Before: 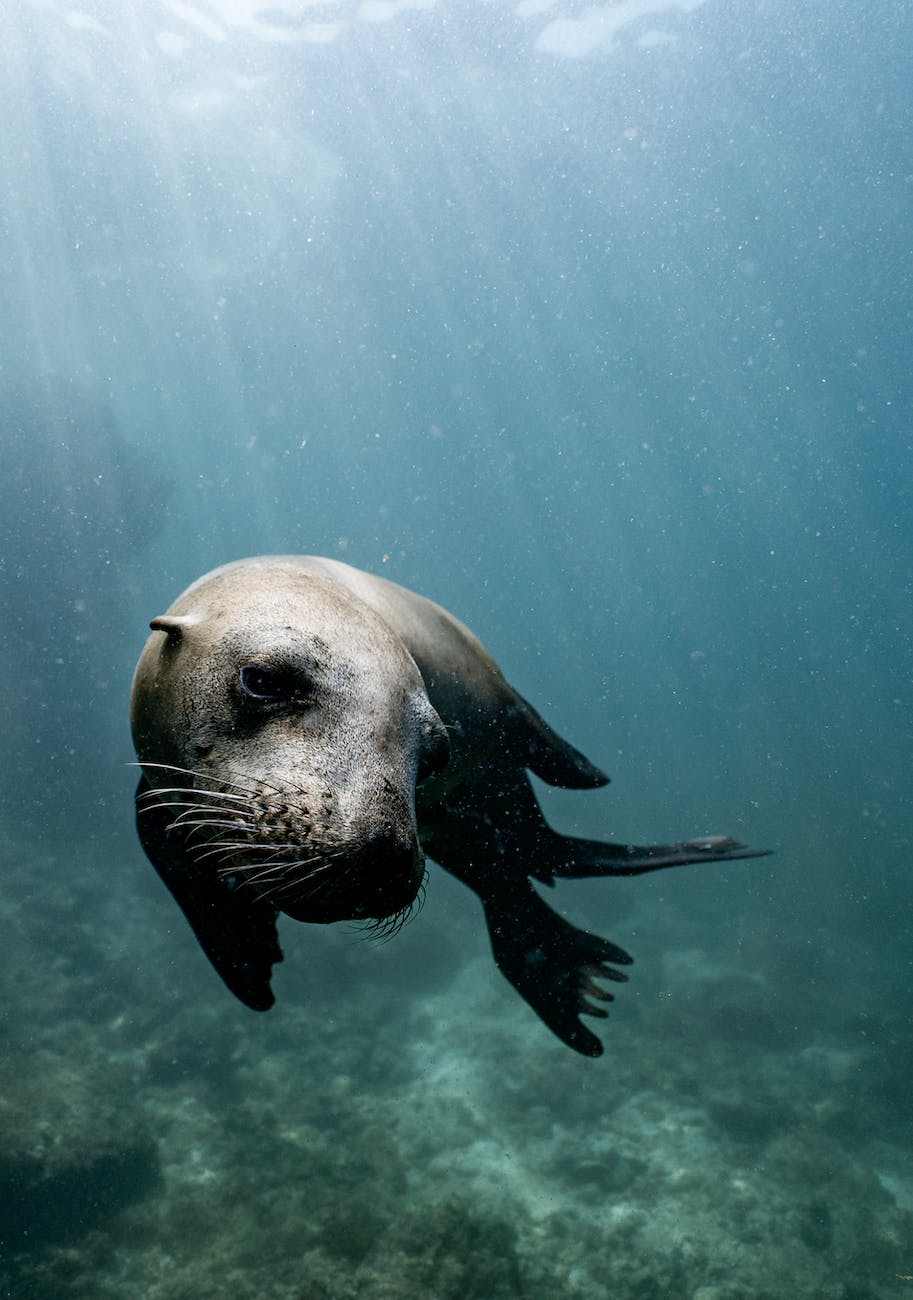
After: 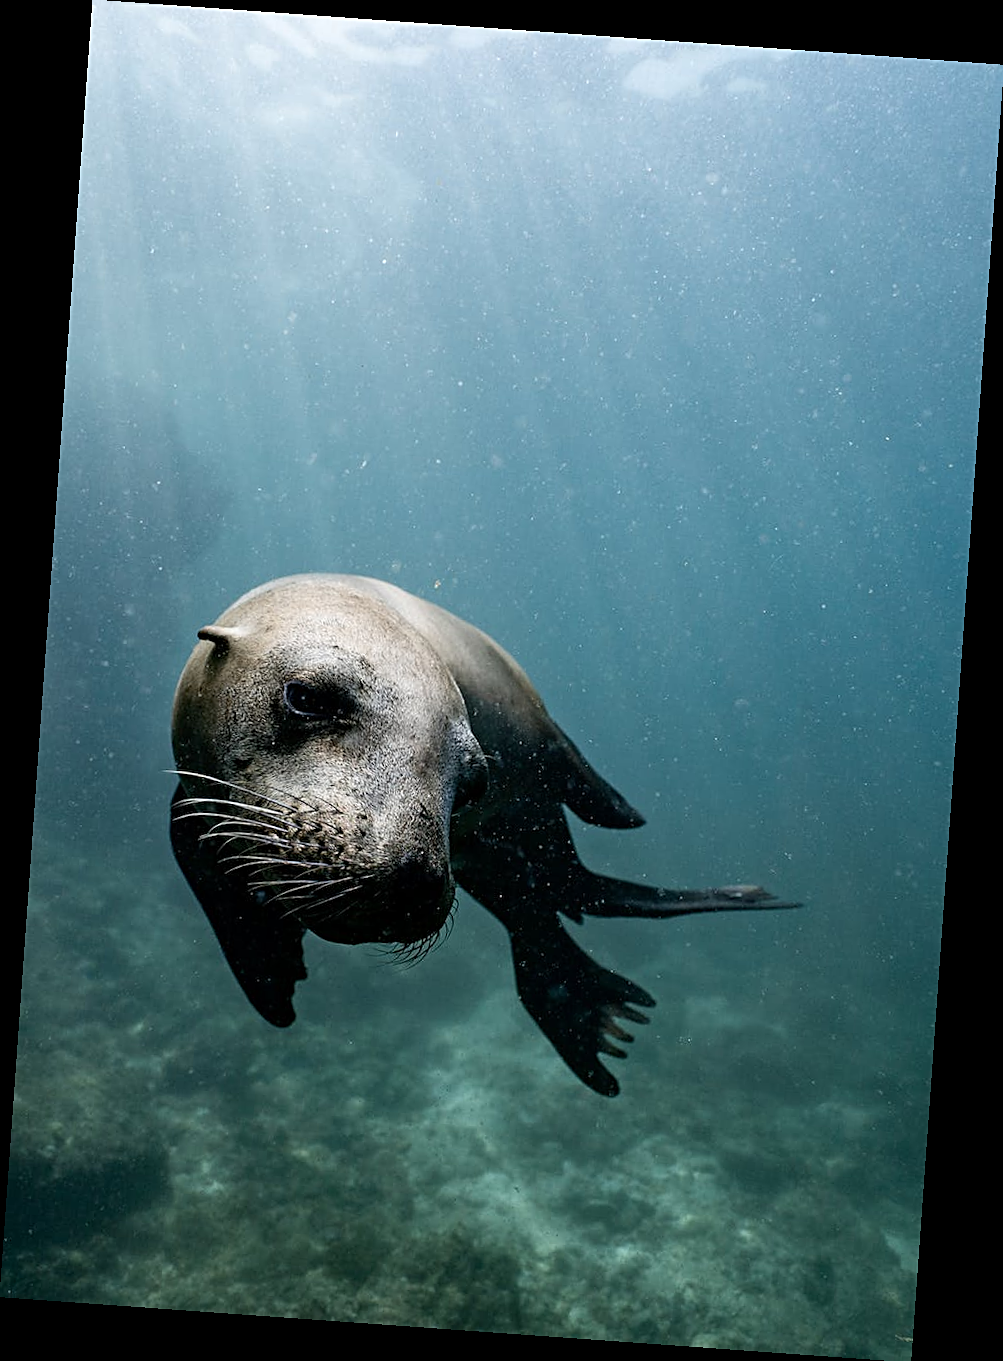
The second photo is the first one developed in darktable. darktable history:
sharpen: on, module defaults
rotate and perspective: rotation 4.1°, automatic cropping off
